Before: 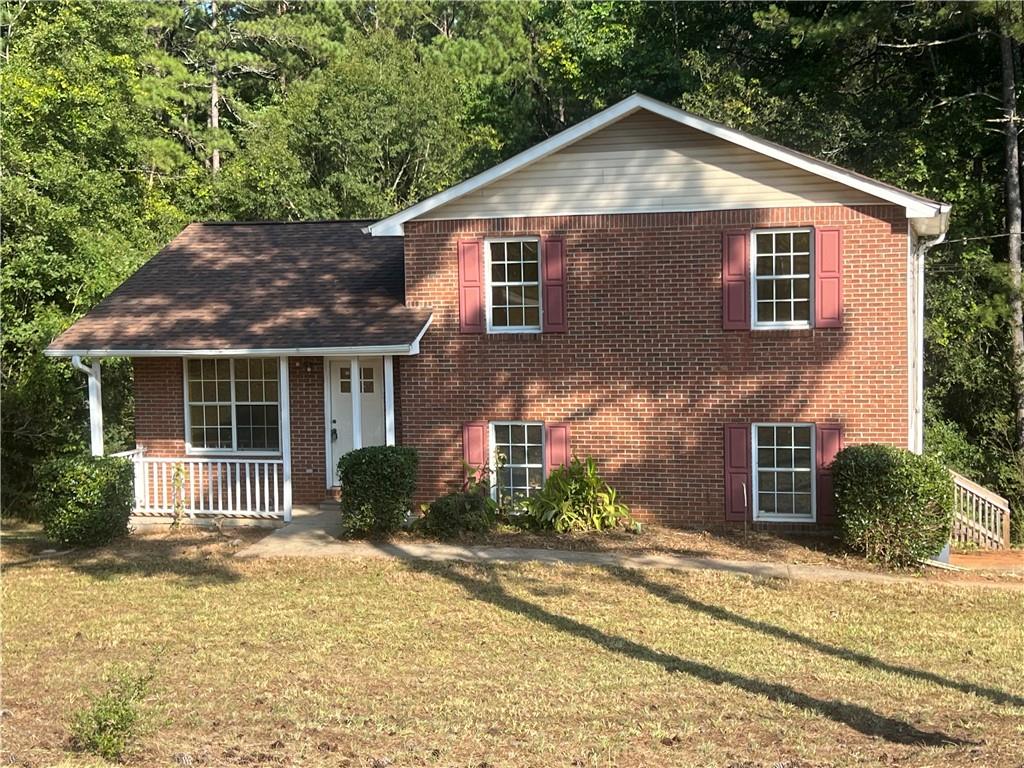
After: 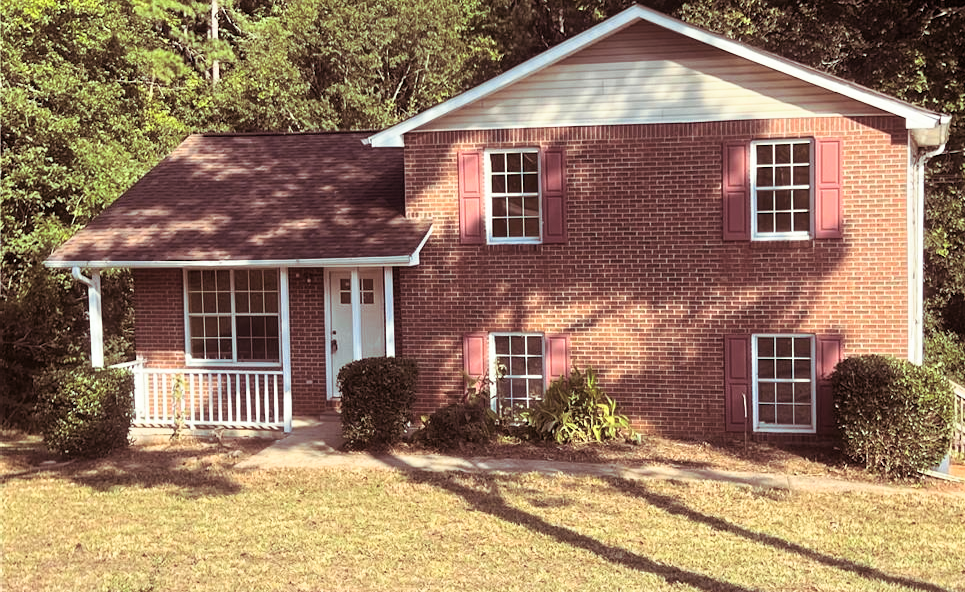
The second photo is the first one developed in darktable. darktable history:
base curve: curves: ch0 [(0, 0) (0.666, 0.806) (1, 1)]
split-toning: on, module defaults
crop and rotate: angle 0.03°, top 11.643%, right 5.651%, bottom 11.189%
